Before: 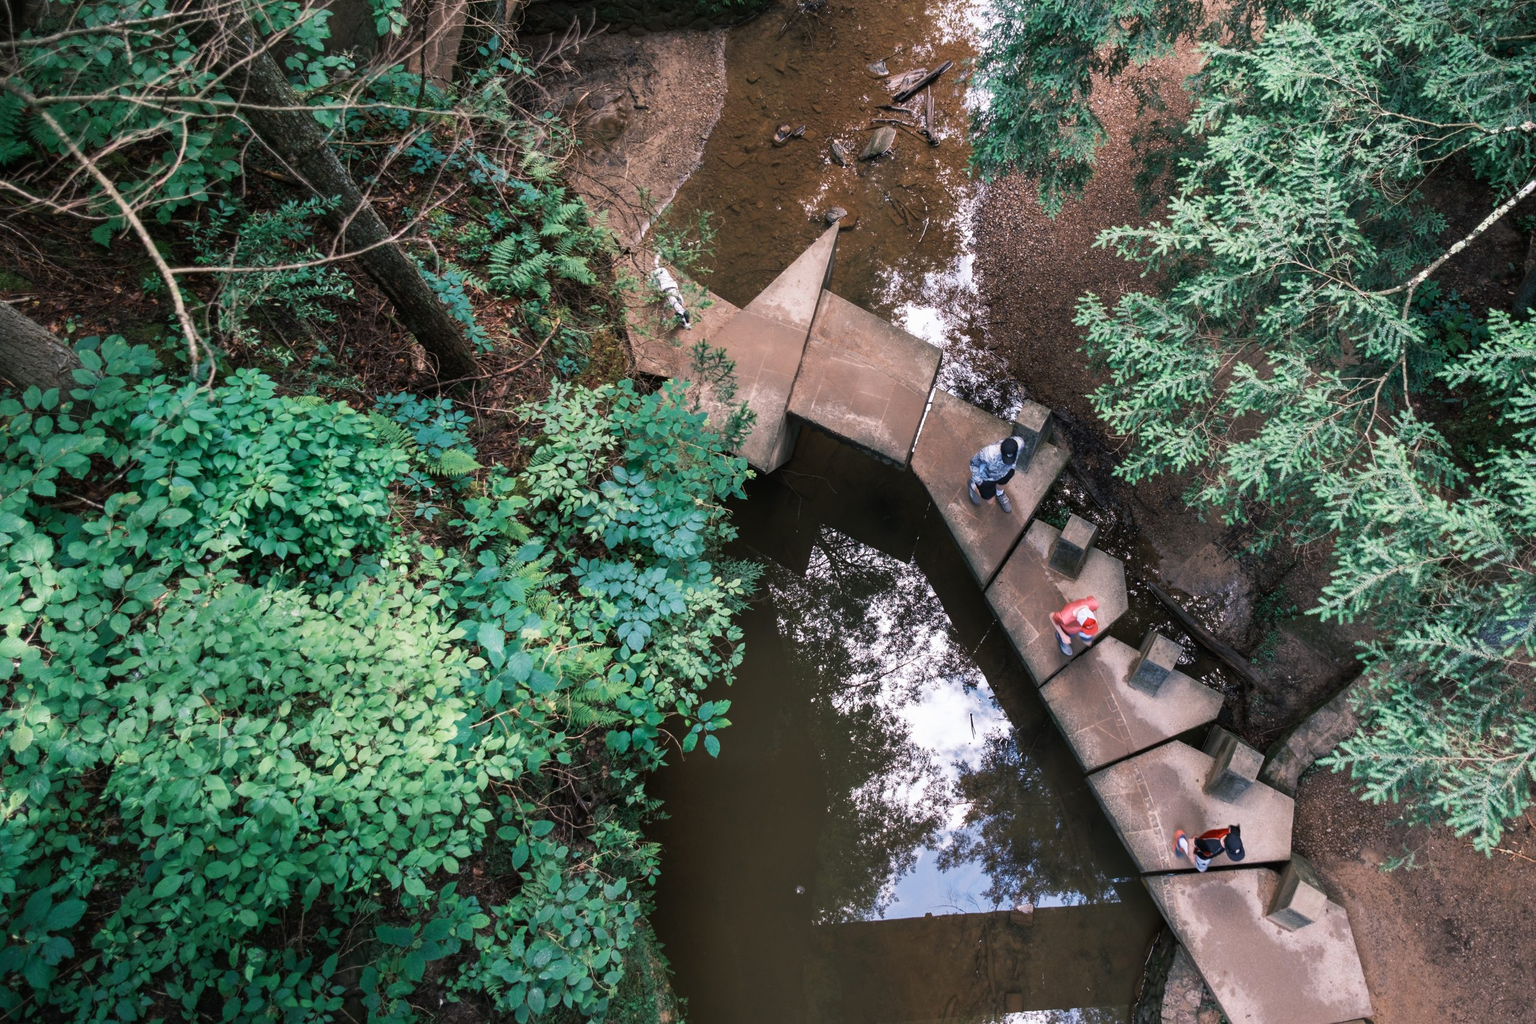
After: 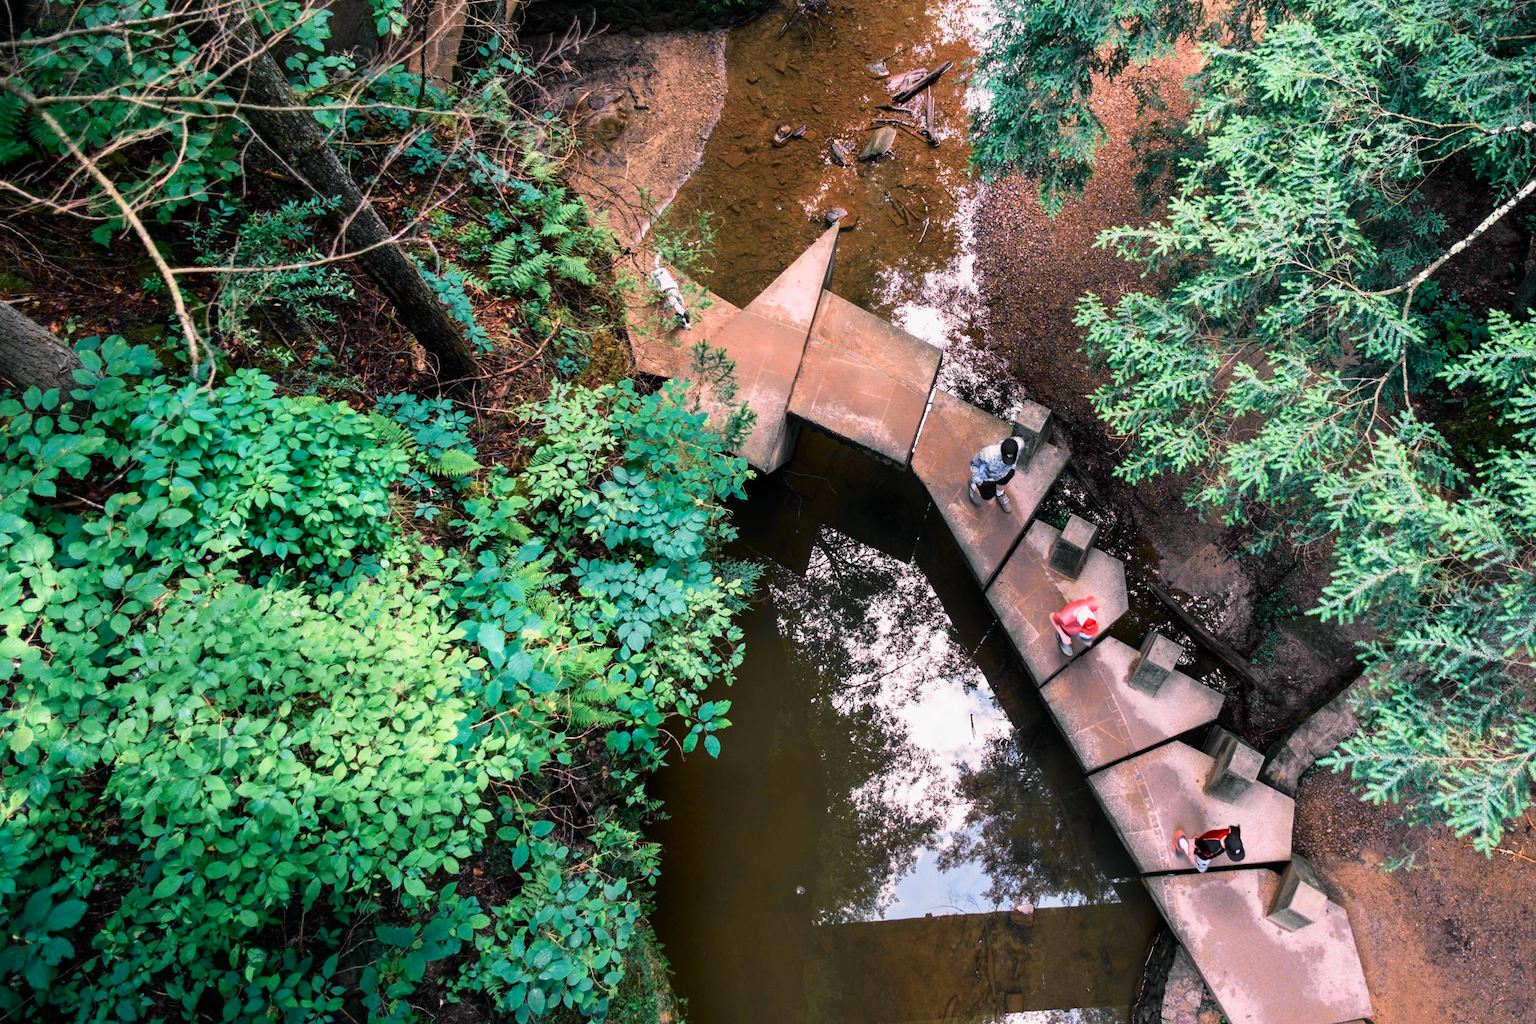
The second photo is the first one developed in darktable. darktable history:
tone curve: curves: ch0 [(0, 0) (0.062, 0.023) (0.168, 0.142) (0.359, 0.419) (0.469, 0.544) (0.634, 0.722) (0.839, 0.909) (0.998, 0.978)]; ch1 [(0, 0) (0.437, 0.408) (0.472, 0.47) (0.502, 0.504) (0.527, 0.546) (0.568, 0.619) (0.608, 0.665) (0.669, 0.748) (0.859, 0.899) (1, 1)]; ch2 [(0, 0) (0.33, 0.301) (0.421, 0.443) (0.473, 0.498) (0.509, 0.5) (0.535, 0.564) (0.575, 0.625) (0.608, 0.667) (1, 1)], color space Lab, independent channels, preserve colors none
